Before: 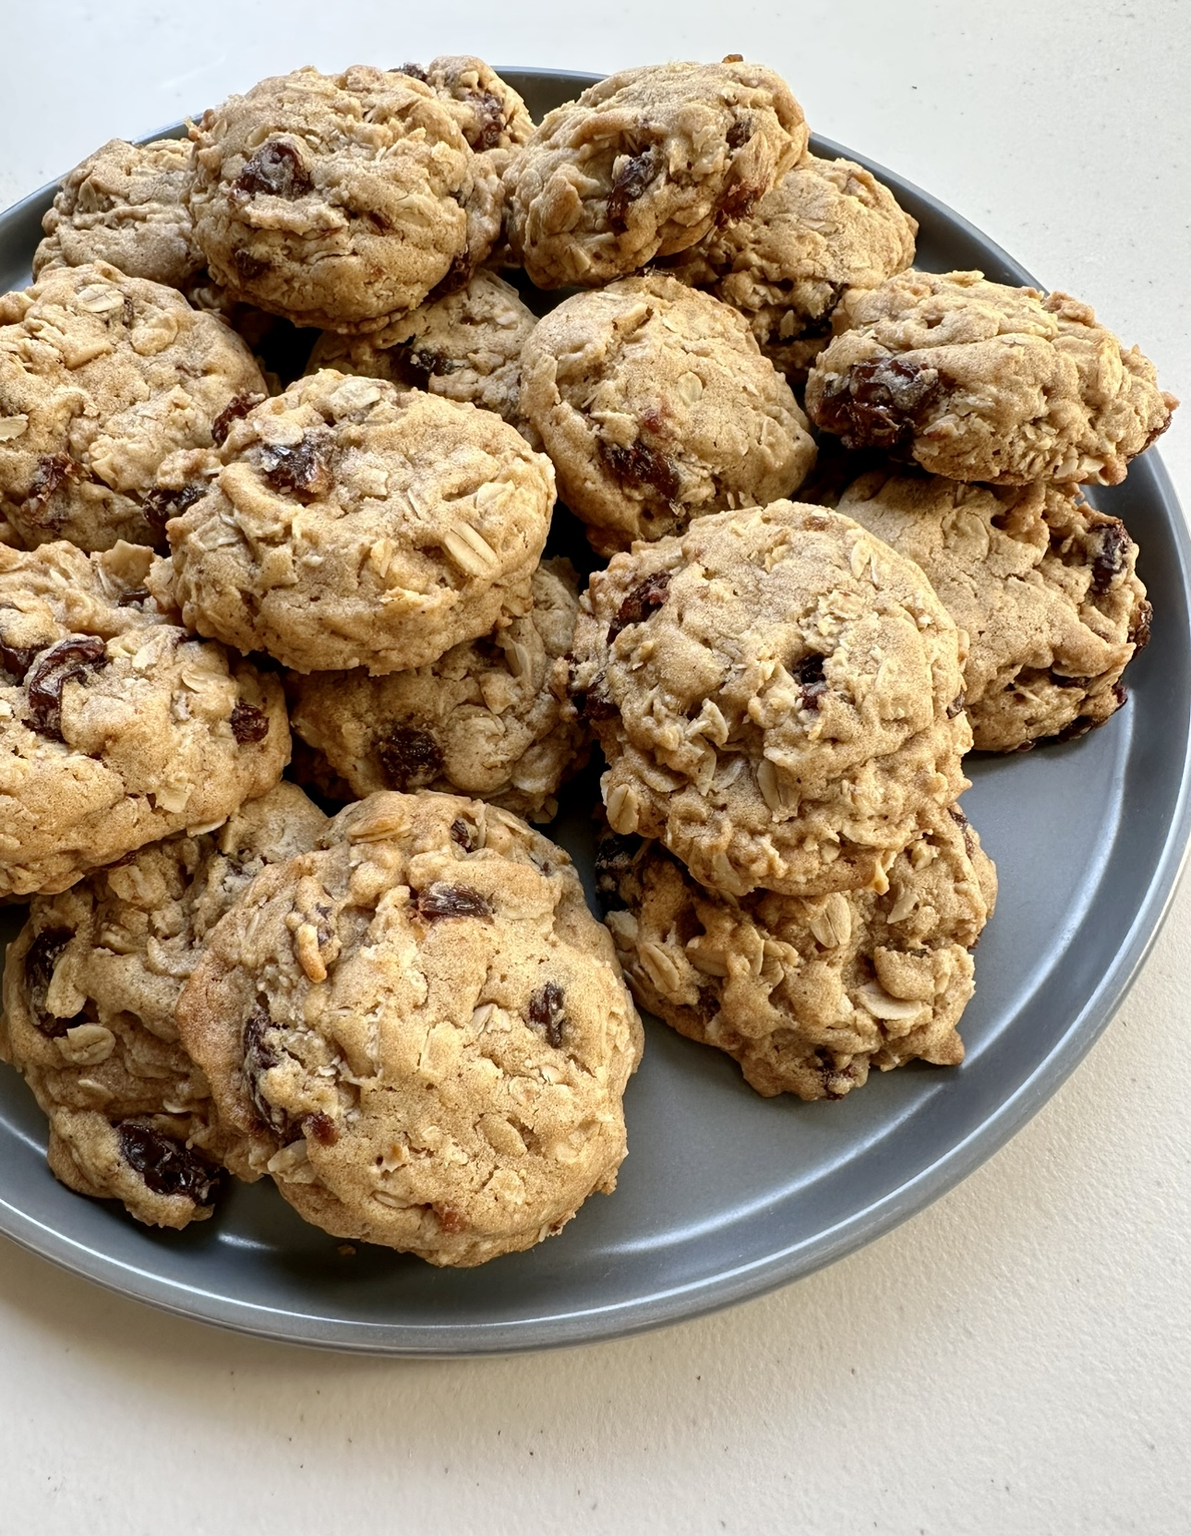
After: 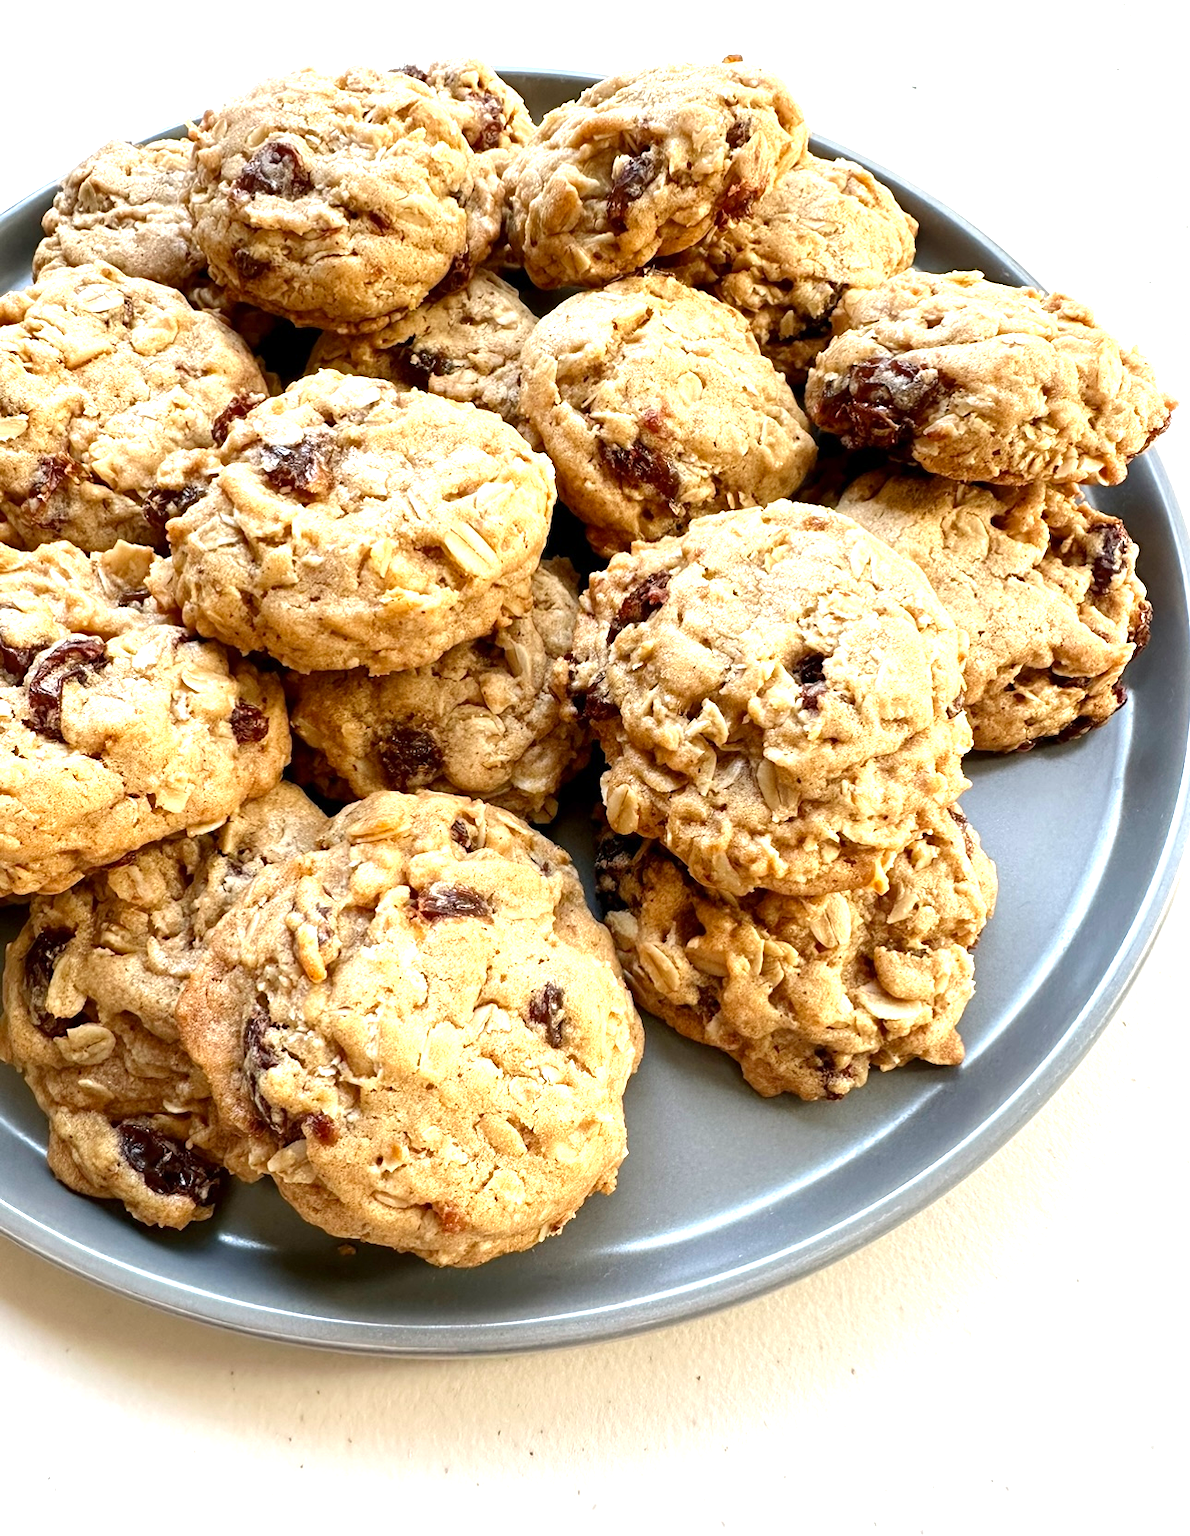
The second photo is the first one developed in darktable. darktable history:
exposure: exposure 1 EV, compensate highlight preservation false
tone equalizer: edges refinement/feathering 500, mask exposure compensation -1.57 EV, preserve details no
